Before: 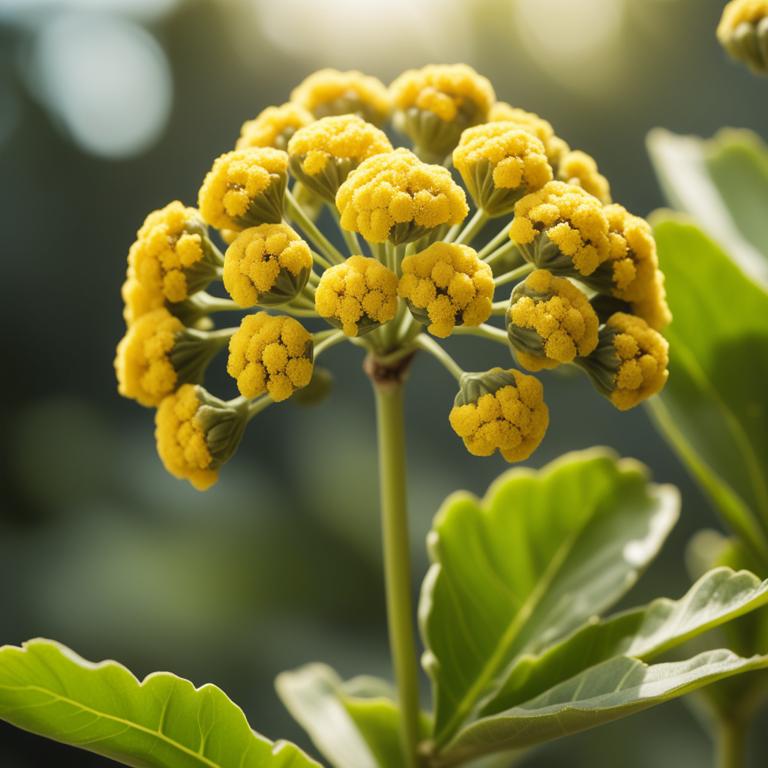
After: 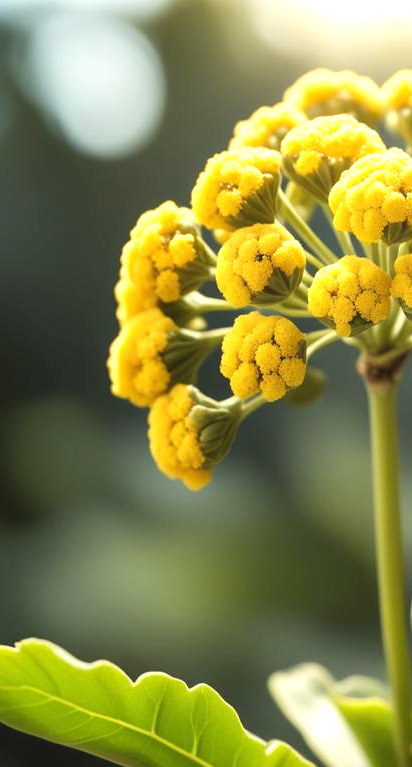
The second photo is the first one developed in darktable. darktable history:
exposure: exposure 0.611 EV, compensate exposure bias true, compensate highlight preservation false
crop: left 0.945%, right 45.341%, bottom 0.083%
